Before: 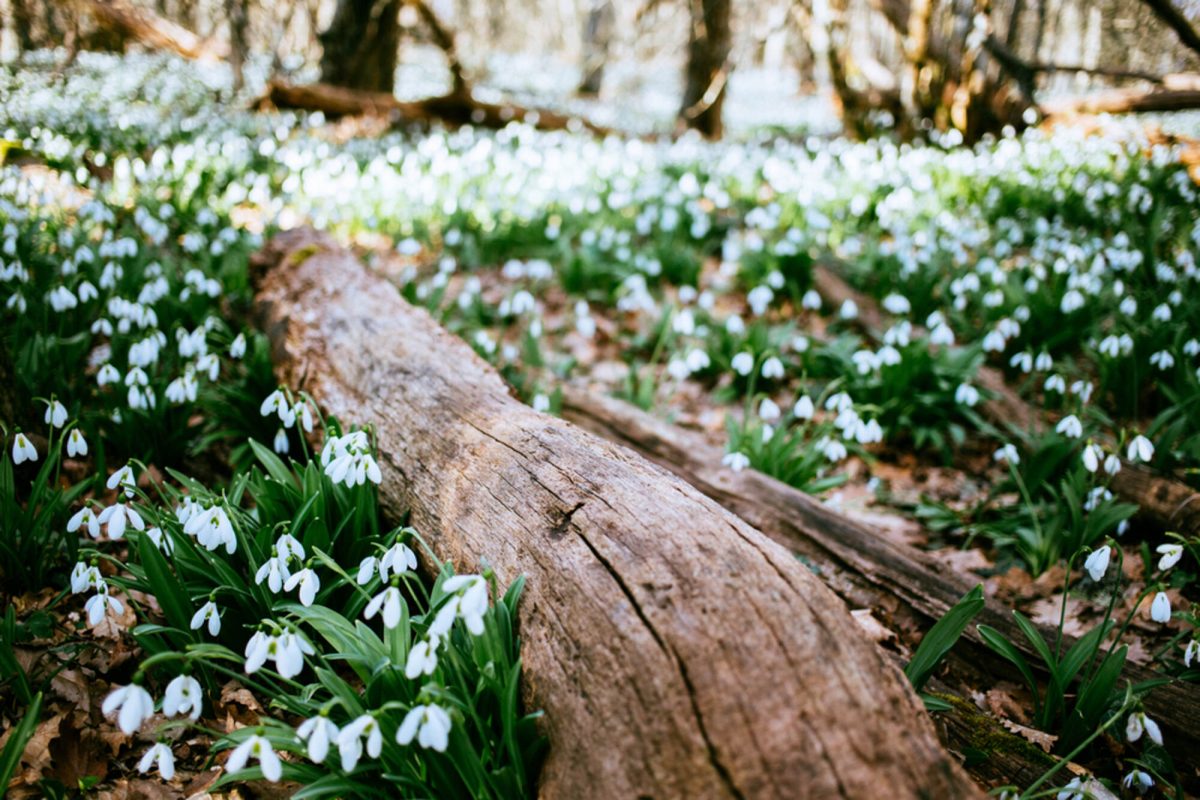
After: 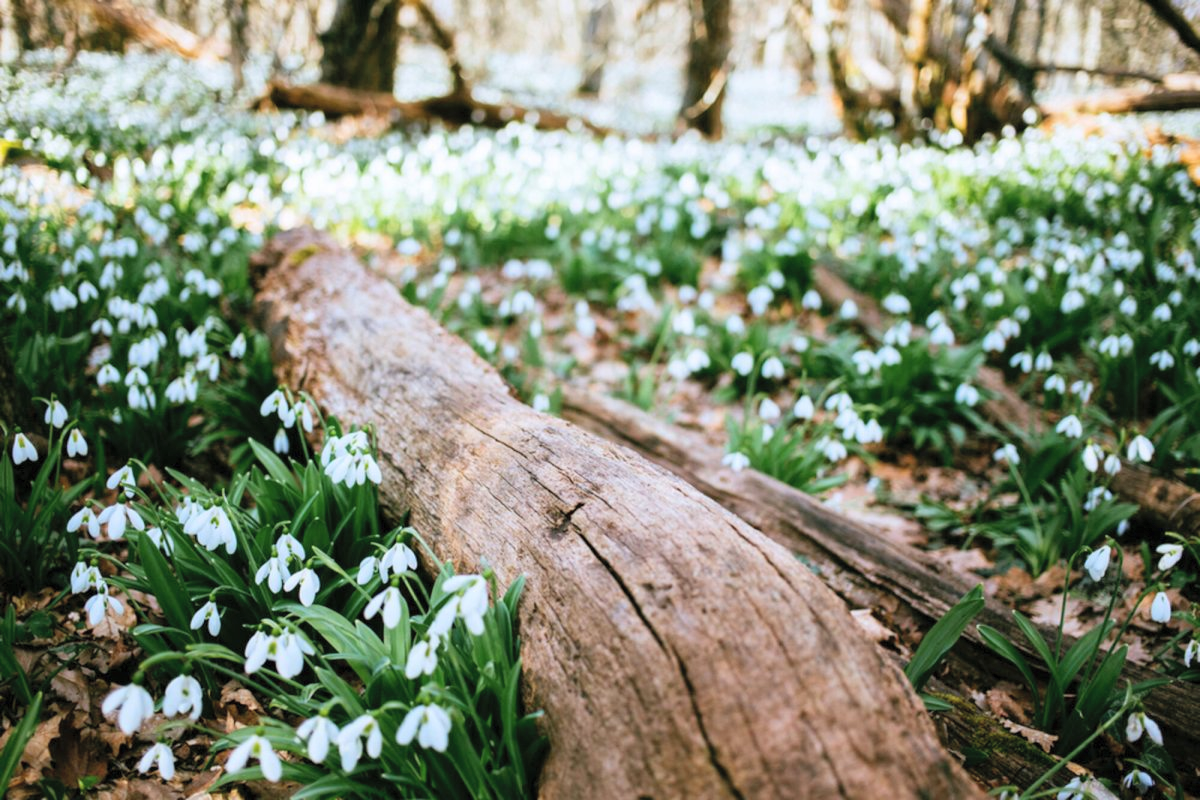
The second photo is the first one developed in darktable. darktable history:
contrast brightness saturation: brightness 0.152
